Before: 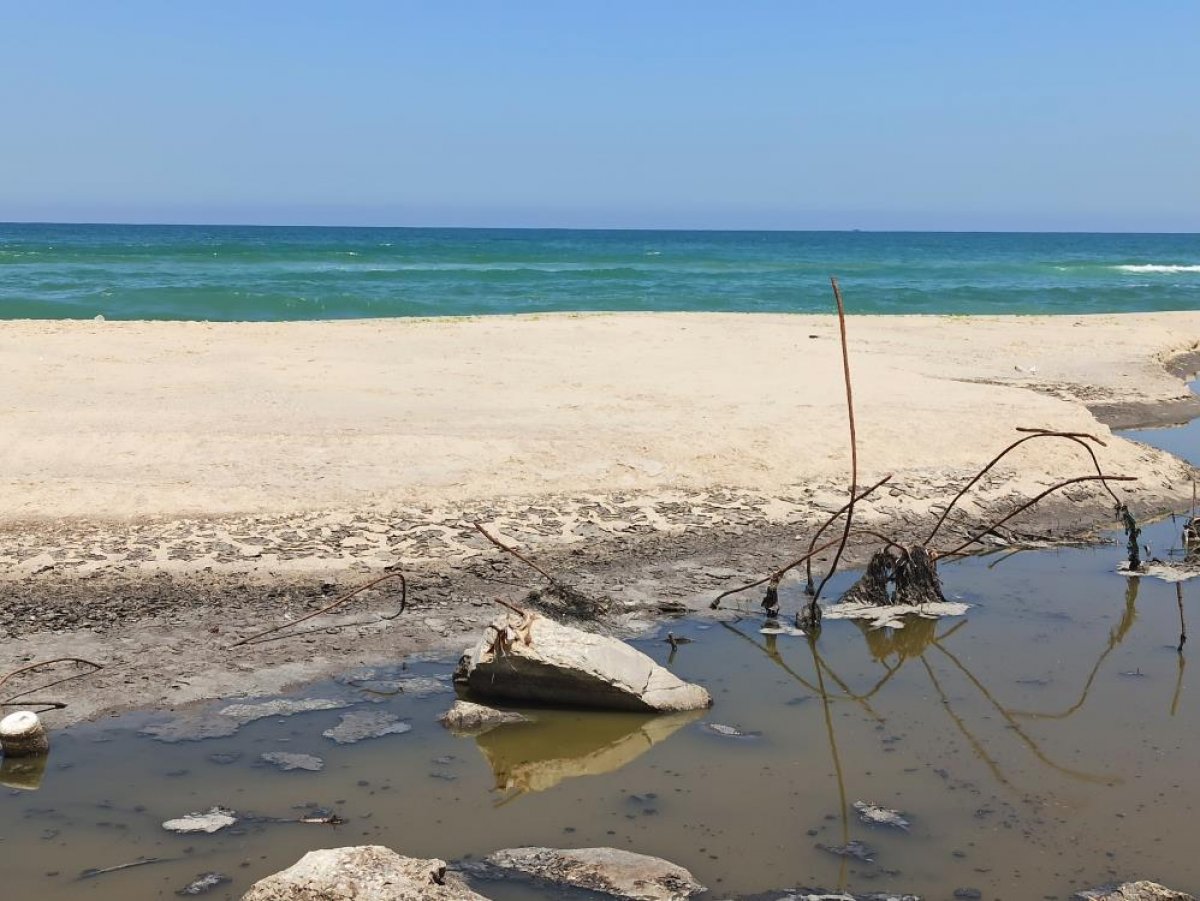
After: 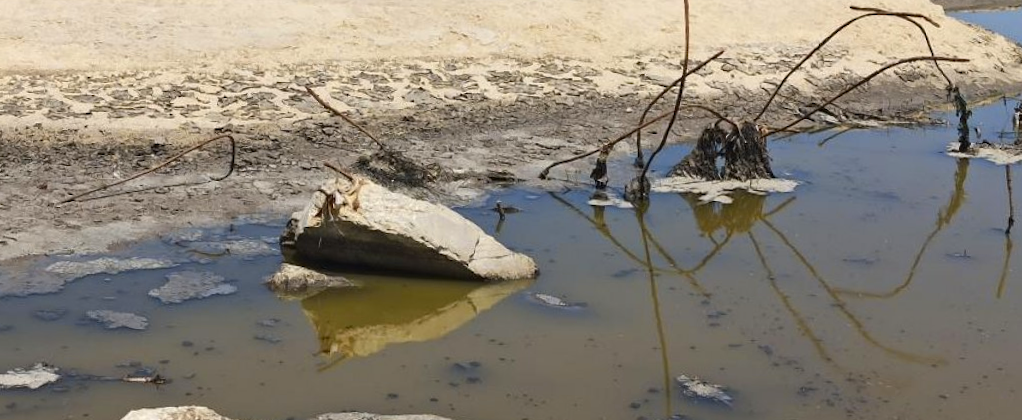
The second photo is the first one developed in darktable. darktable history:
rotate and perspective: rotation 1.57°, crop left 0.018, crop right 0.982, crop top 0.039, crop bottom 0.961
crop and rotate: left 13.306%, top 48.129%, bottom 2.928%
base curve: exposure shift 0, preserve colors none
color contrast: green-magenta contrast 0.85, blue-yellow contrast 1.25, unbound 0
